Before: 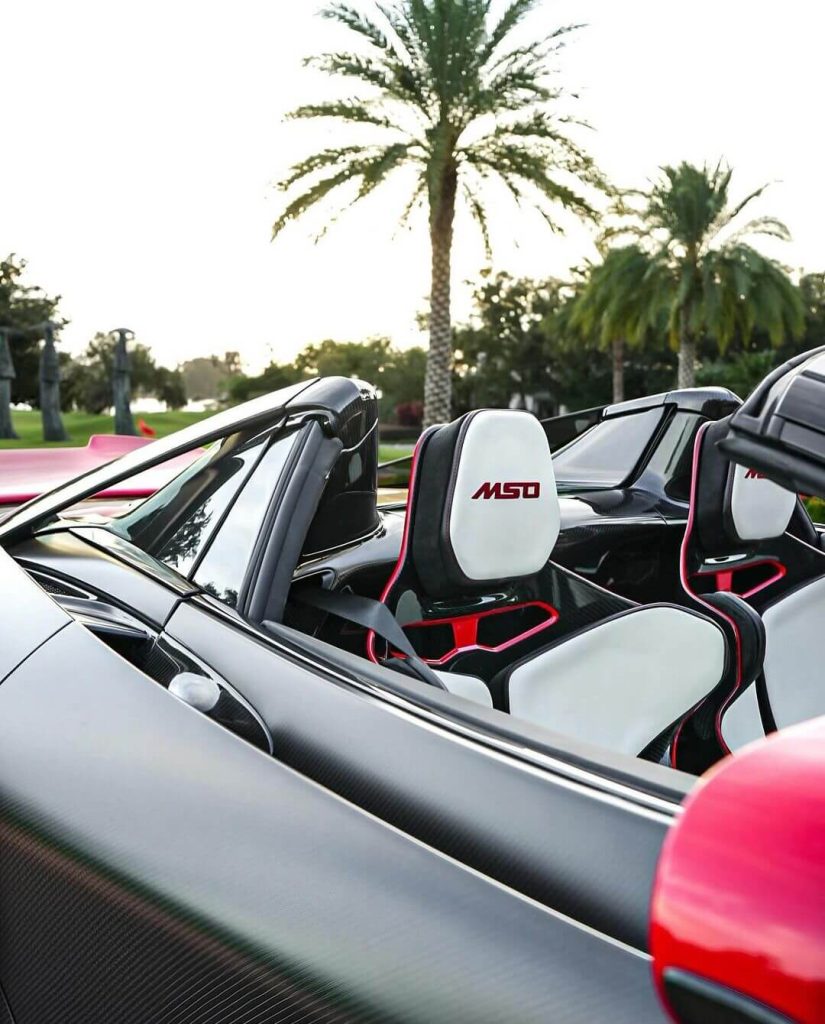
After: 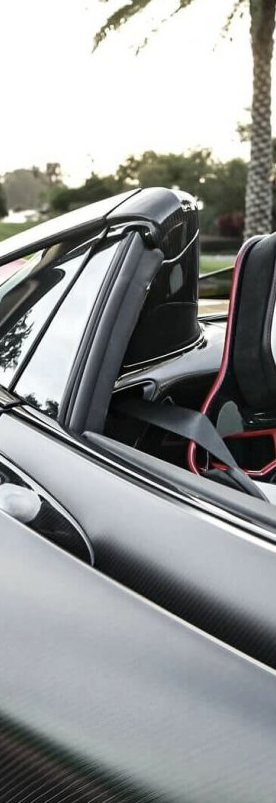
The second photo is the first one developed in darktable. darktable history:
contrast brightness saturation: contrast 0.1, saturation -0.36
crop and rotate: left 21.77%, top 18.528%, right 44.676%, bottom 2.997%
exposure: compensate highlight preservation false
